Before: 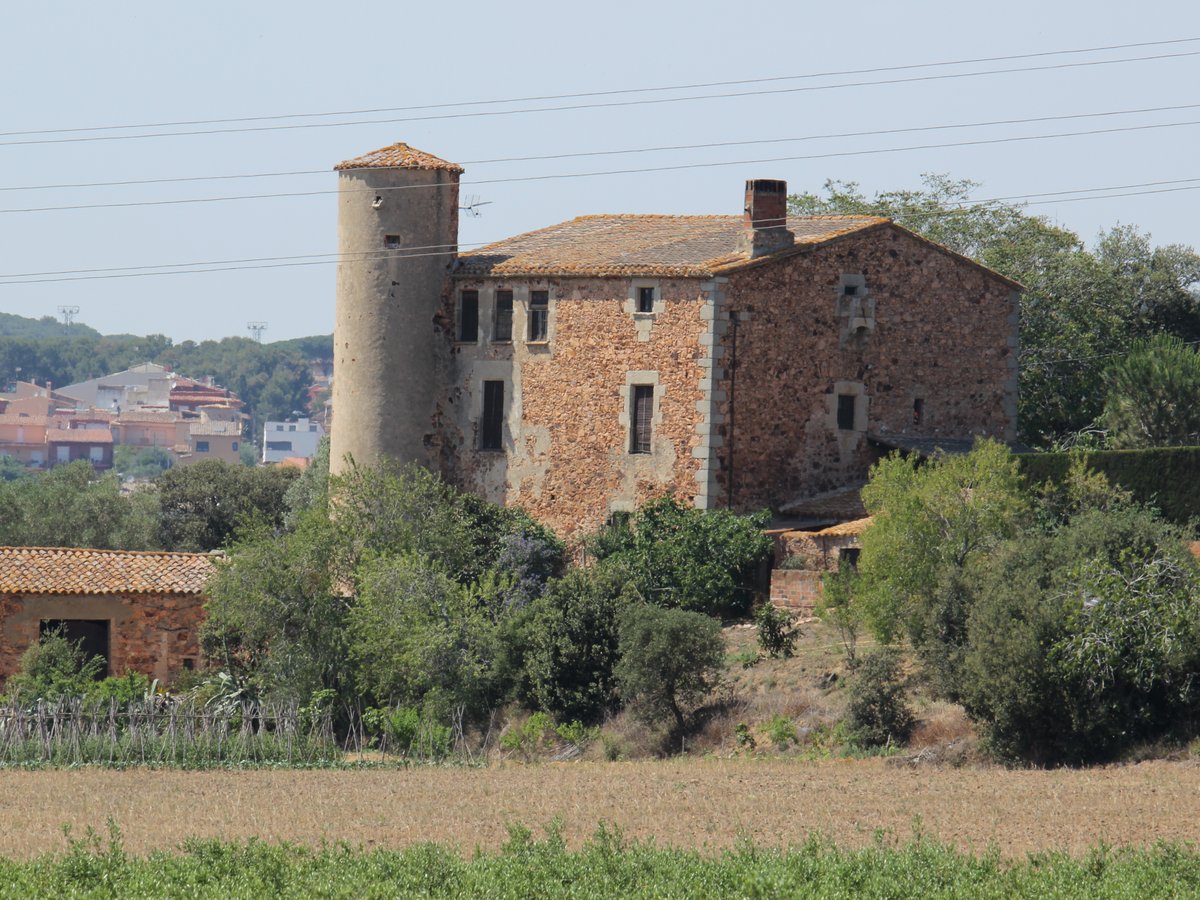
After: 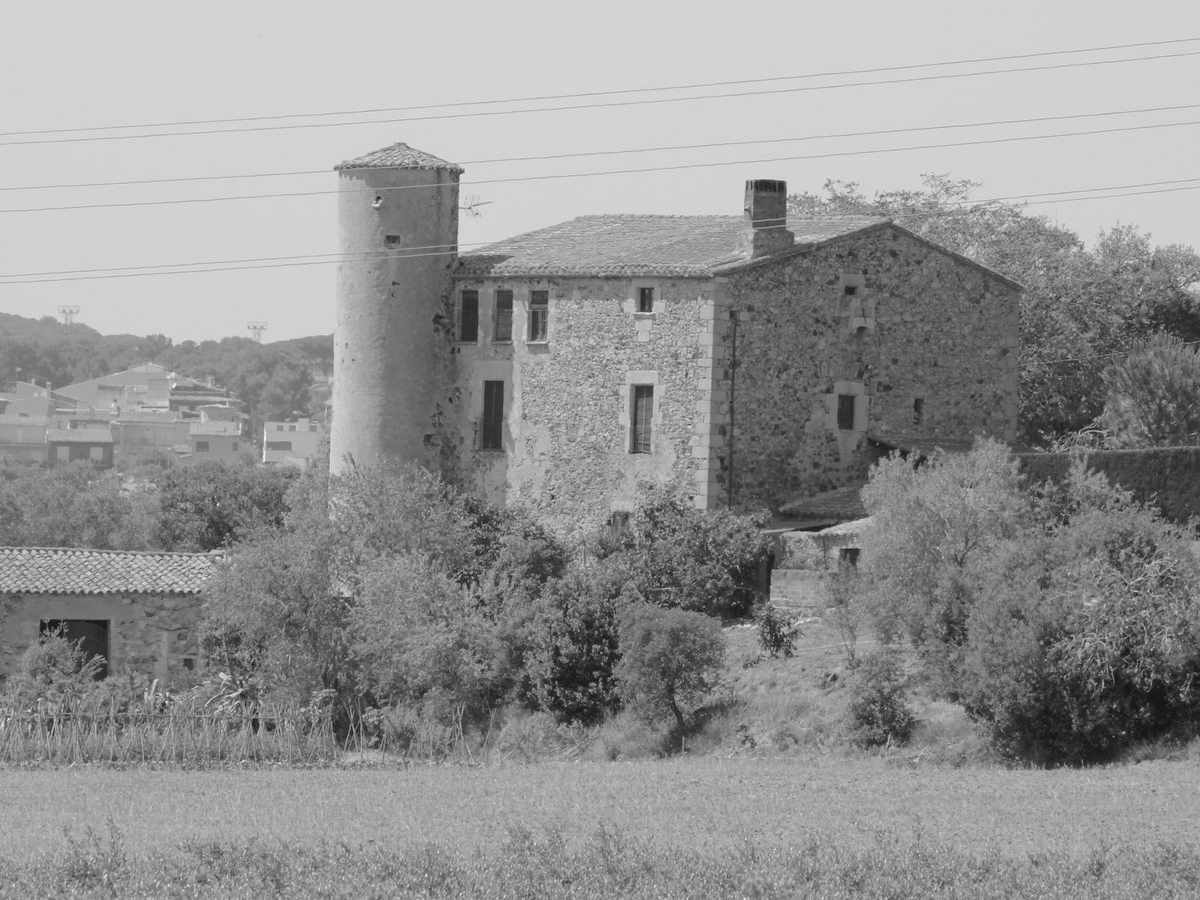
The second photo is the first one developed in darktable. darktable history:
tone curve: curves: ch0 [(0, 0) (0.004, 0.008) (0.077, 0.156) (0.169, 0.29) (0.774, 0.774) (1, 1)], color space Lab, linked channels, preserve colors none
monochrome: on, module defaults
